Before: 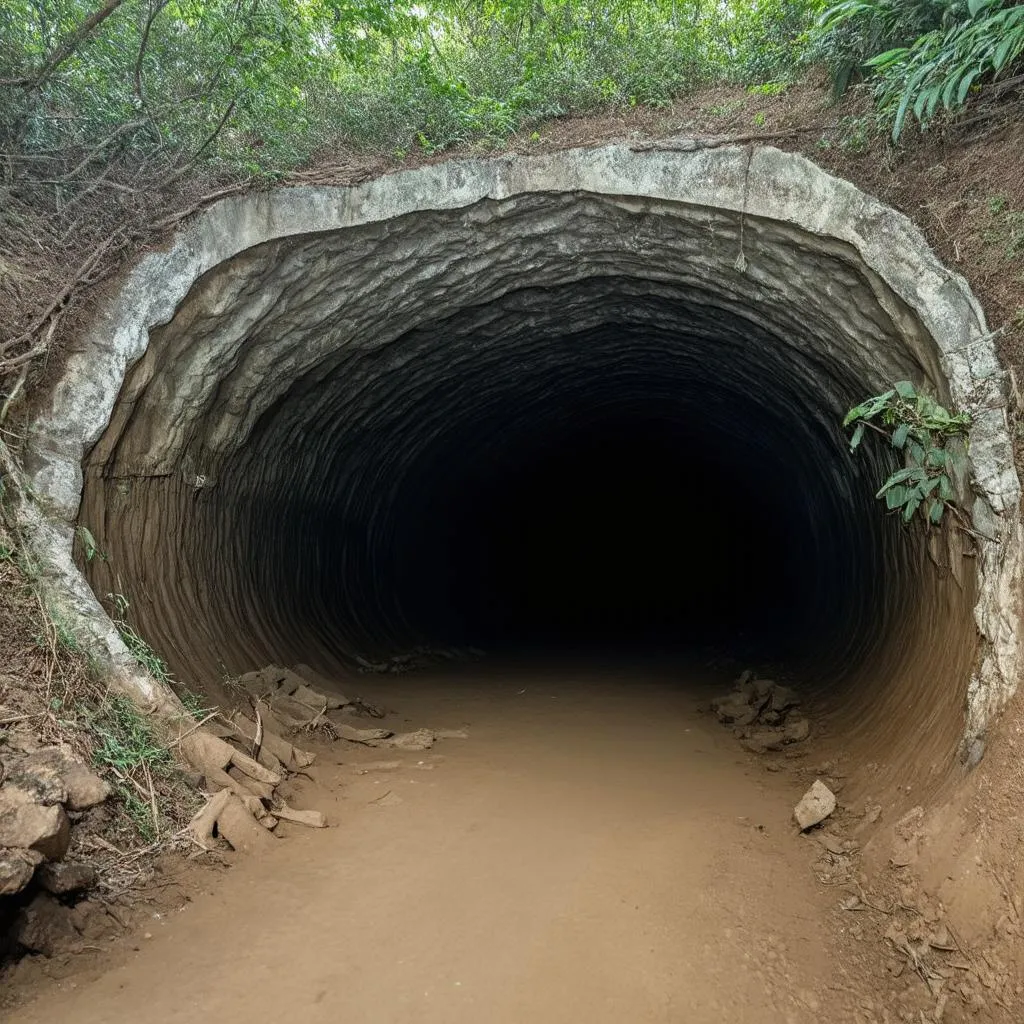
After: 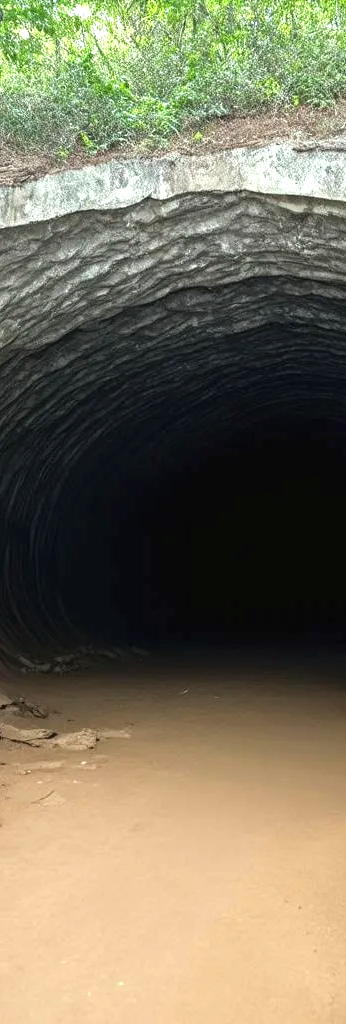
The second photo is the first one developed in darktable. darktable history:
crop: left 32.944%, right 33.257%
exposure: black level correction -0.001, exposure 0.909 EV, compensate exposure bias true, compensate highlight preservation false
